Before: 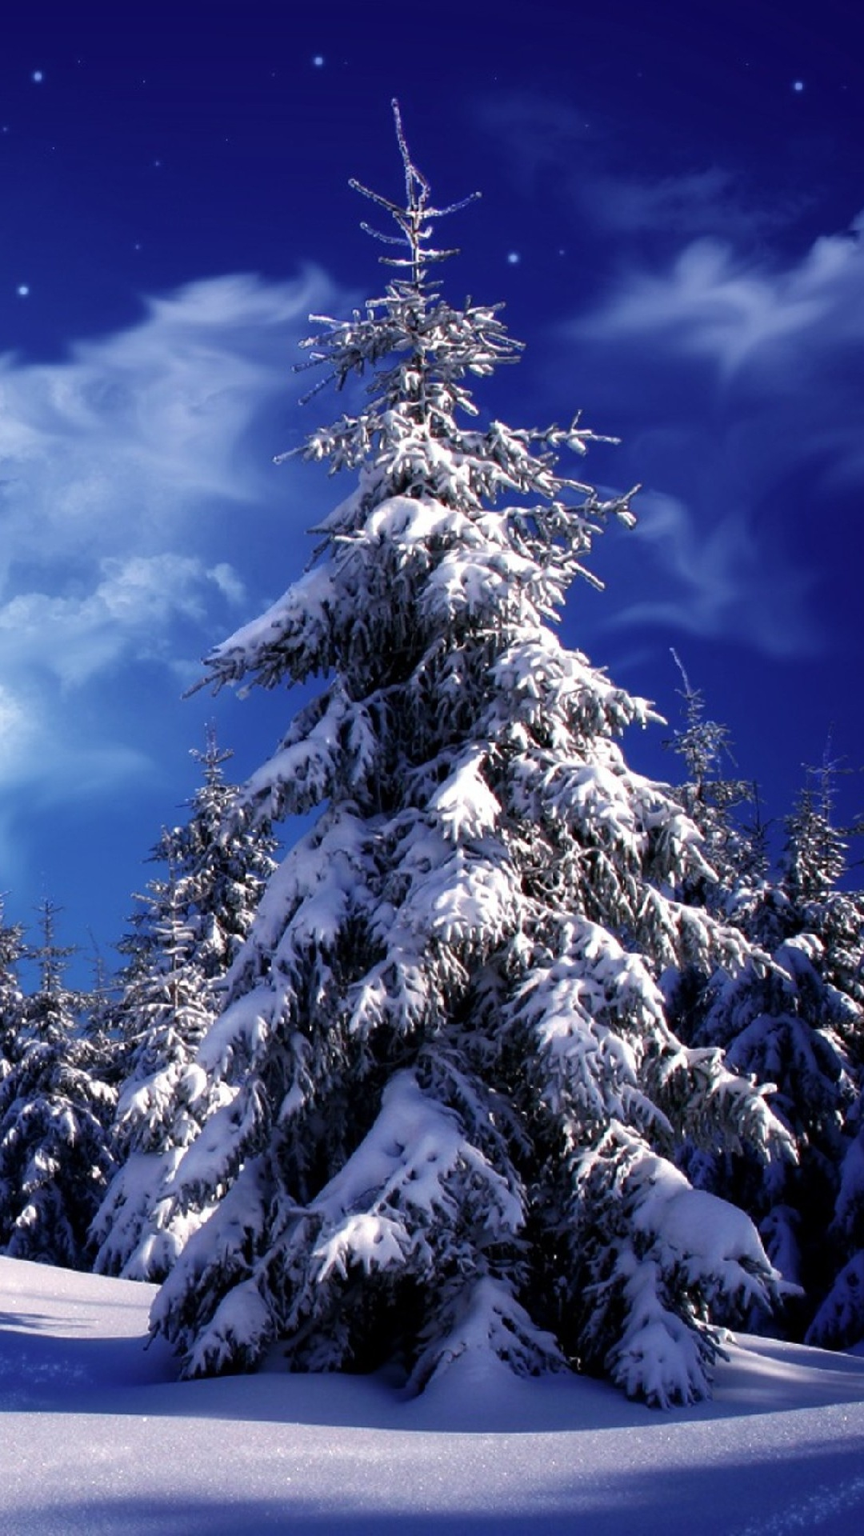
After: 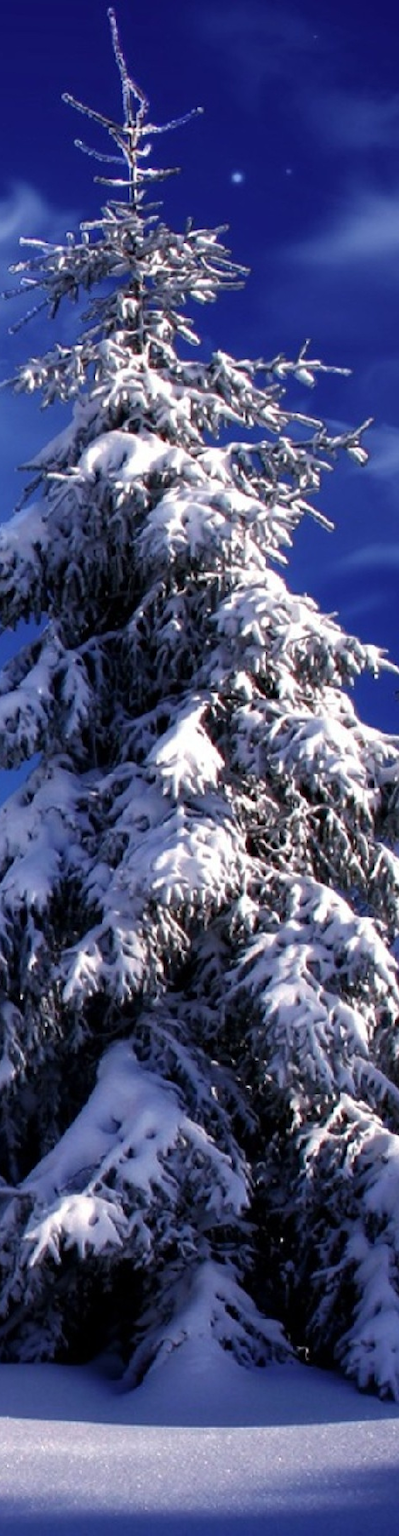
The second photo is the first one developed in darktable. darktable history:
crop: left 33.674%, top 5.939%, right 22.88%
